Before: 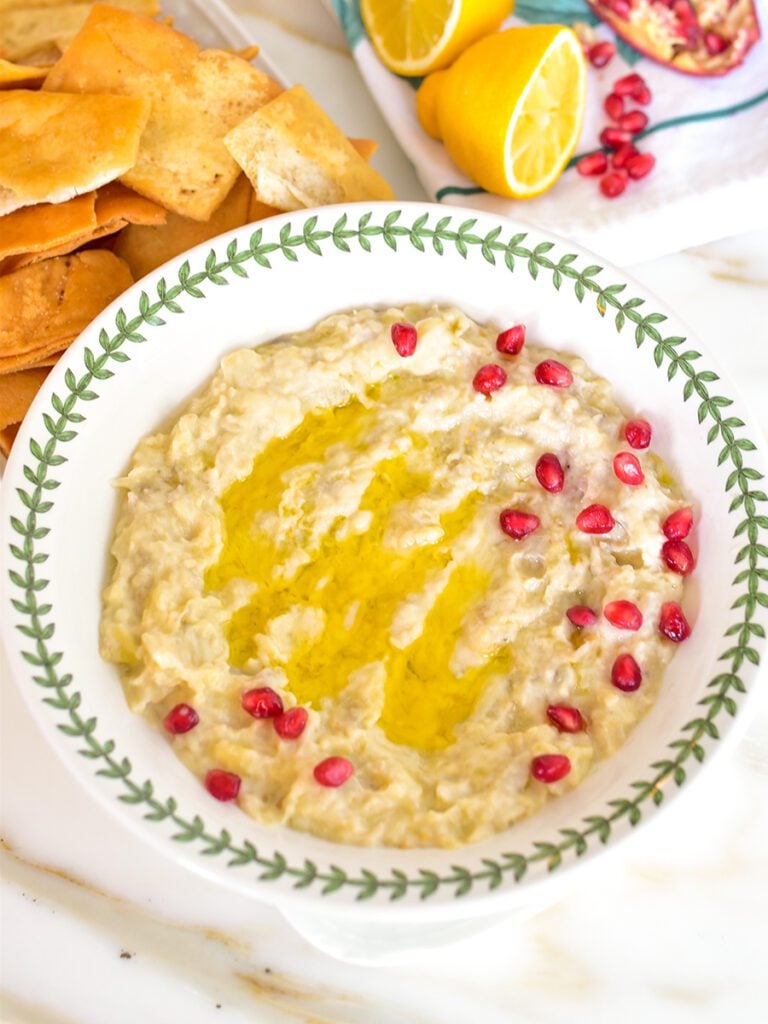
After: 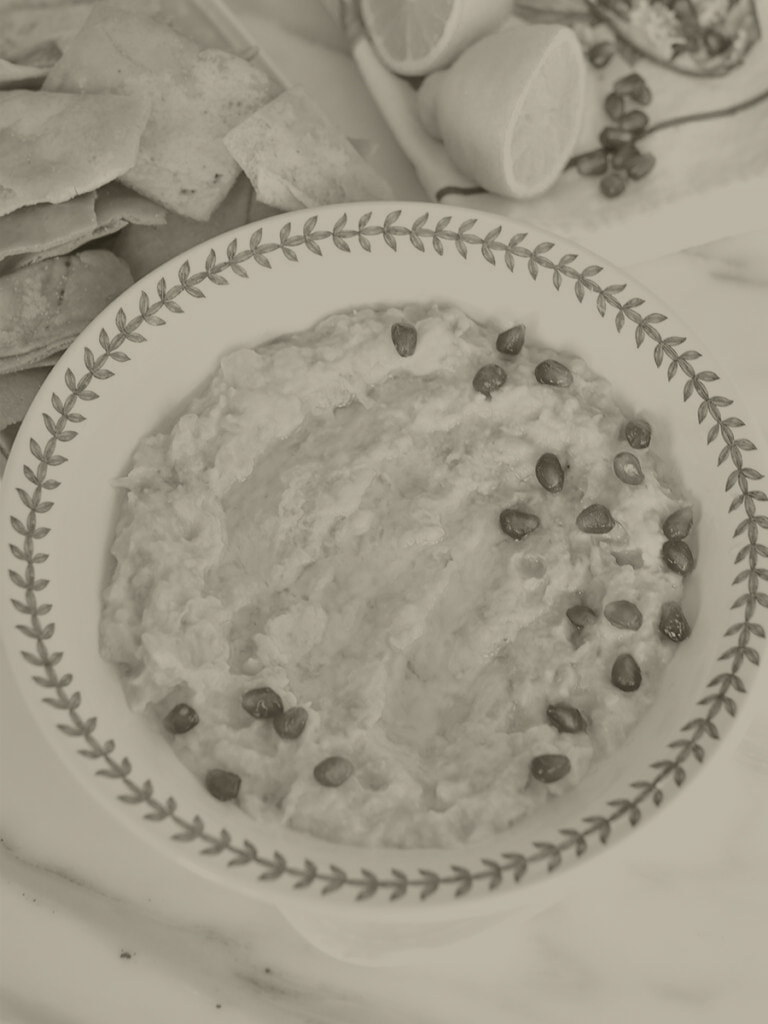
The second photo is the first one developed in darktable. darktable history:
white balance: red 0.924, blue 1.095
color balance rgb: linear chroma grading › shadows 32%, linear chroma grading › global chroma -2%, linear chroma grading › mid-tones 4%, perceptual saturation grading › global saturation -2%, perceptual saturation grading › highlights -8%, perceptual saturation grading › mid-tones 8%, perceptual saturation grading › shadows 4%, perceptual brilliance grading › highlights 8%, perceptual brilliance grading › mid-tones 4%, perceptual brilliance grading › shadows 2%, global vibrance 16%, saturation formula JzAzBz (2021)
colorize: hue 41.44°, saturation 22%, source mix 60%, lightness 10.61%
